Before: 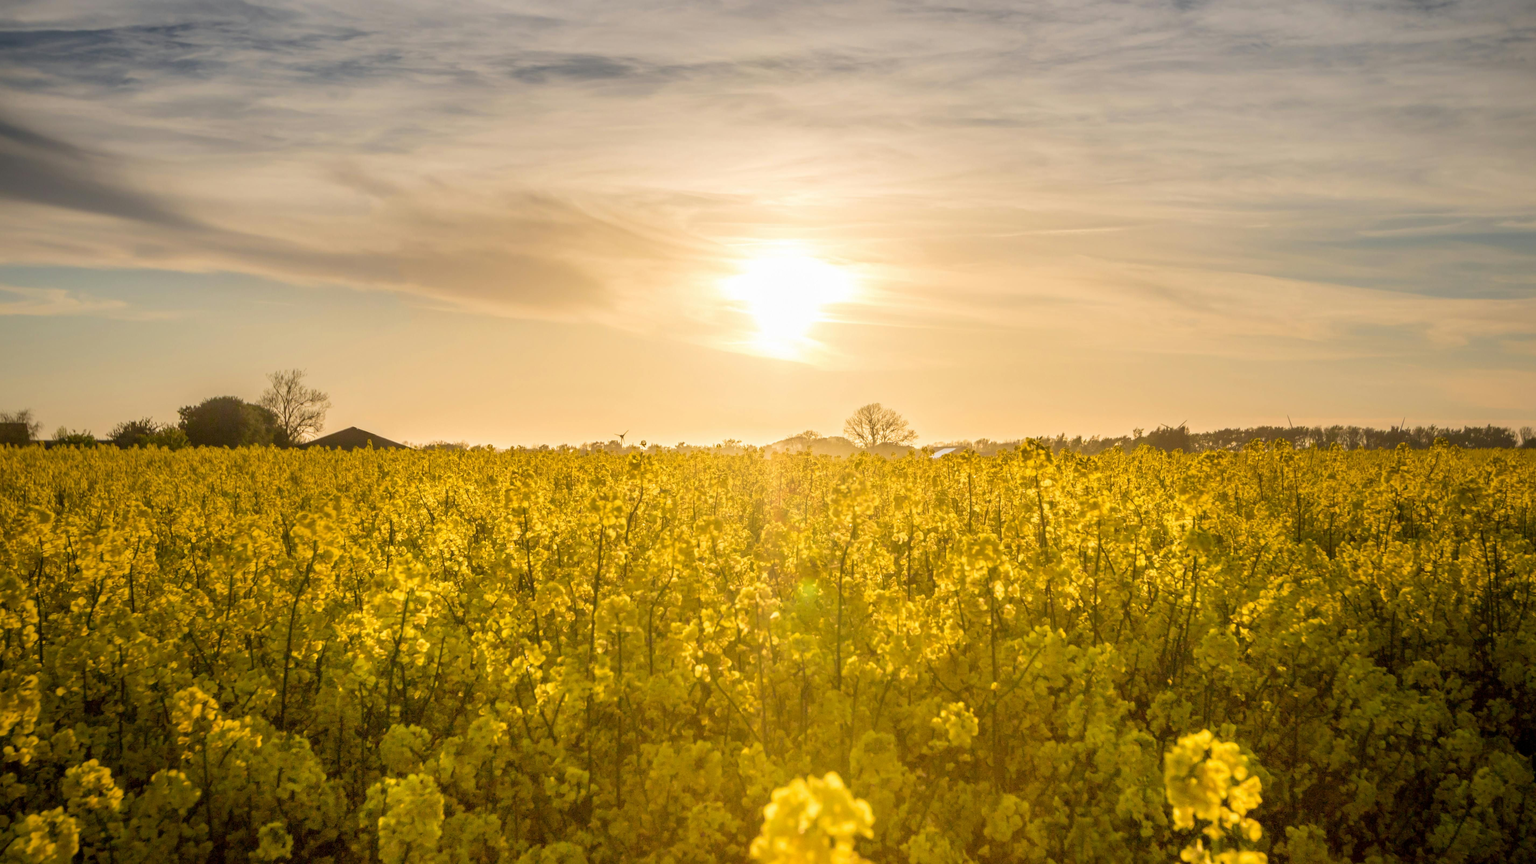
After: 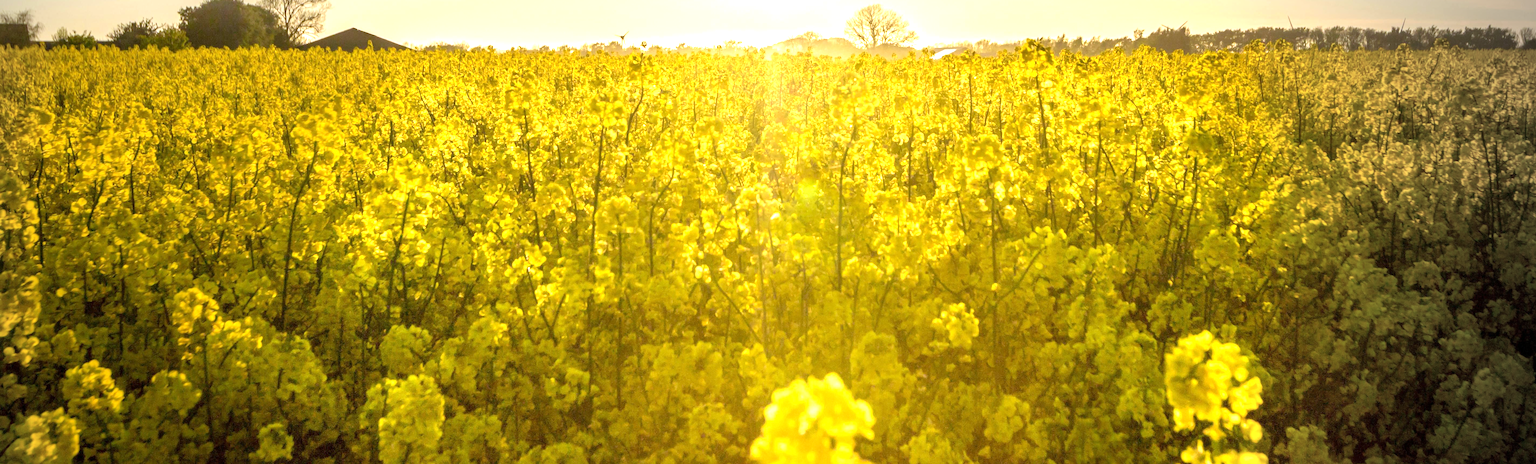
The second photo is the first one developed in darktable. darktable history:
crop and rotate: top 46.237%
white balance: red 0.926, green 1.003, blue 1.133
vignetting: center (-0.15, 0.013)
exposure: exposure 0.999 EV, compensate highlight preservation false
